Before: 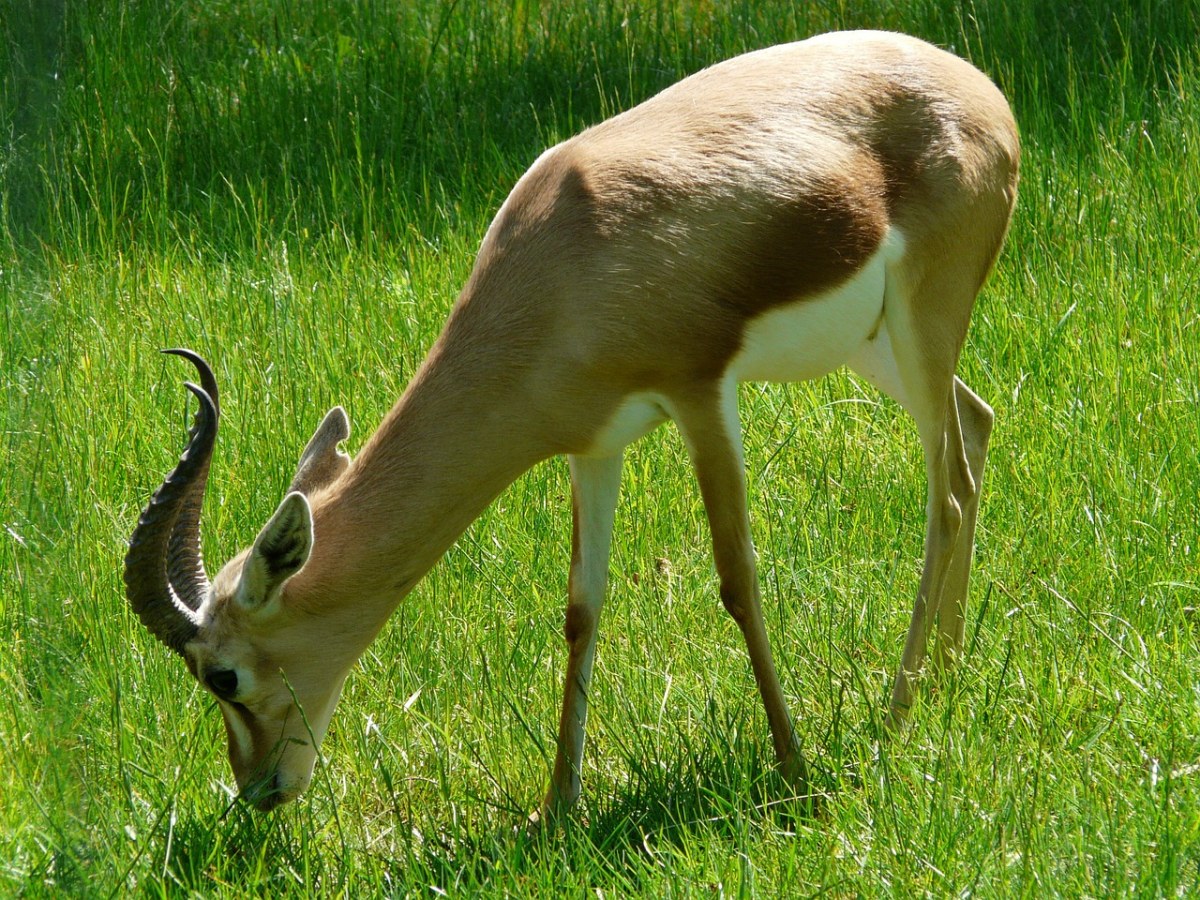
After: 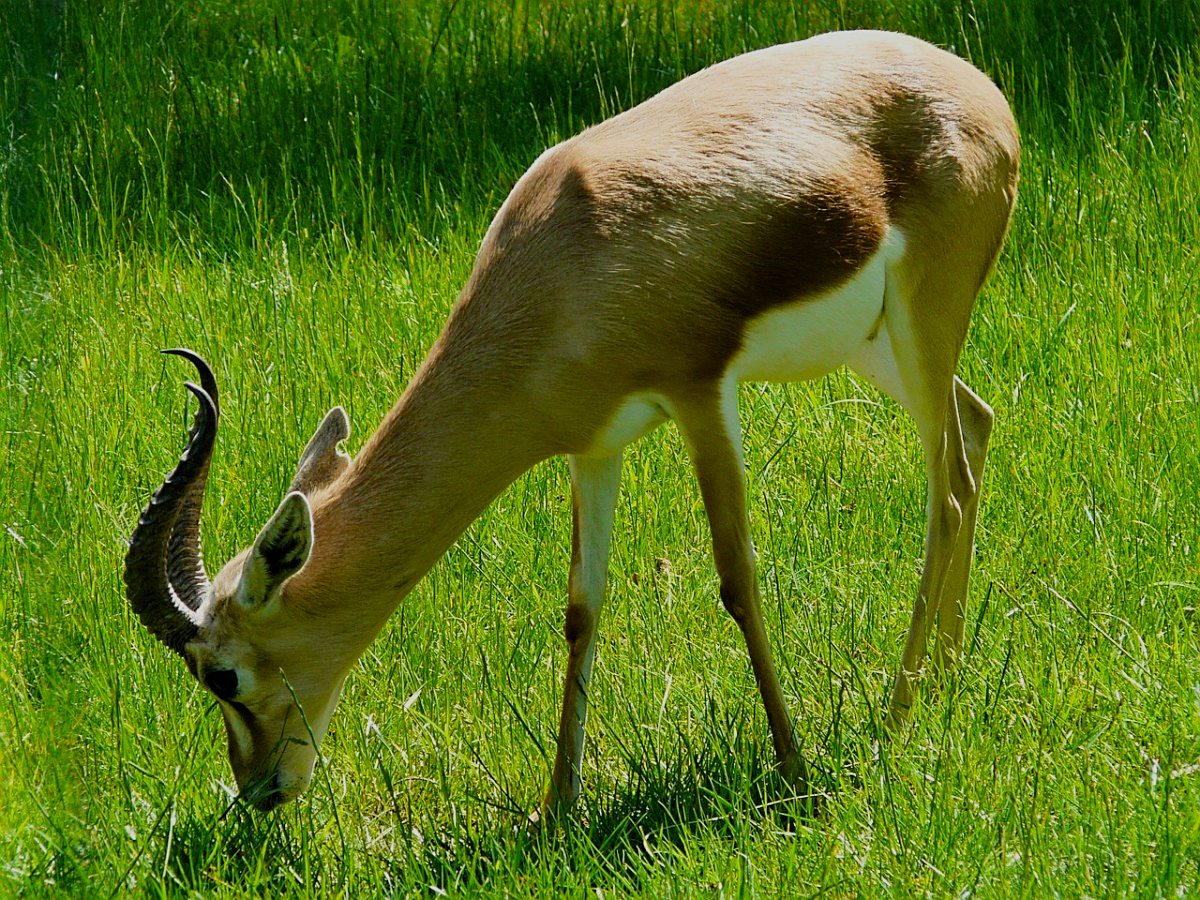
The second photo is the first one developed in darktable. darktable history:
color balance: on, module defaults
color balance rgb: linear chroma grading › shadows -8%, linear chroma grading › global chroma 10%, perceptual saturation grading › global saturation 2%, perceptual saturation grading › highlights -2%, perceptual saturation grading › mid-tones 4%, perceptual saturation grading › shadows 8%, perceptual brilliance grading › global brilliance 2%, perceptual brilliance grading › highlights -4%, global vibrance 16%, saturation formula JzAzBz (2021)
sharpen: on, module defaults
filmic rgb: black relative exposure -7.65 EV, white relative exposure 4.56 EV, hardness 3.61
